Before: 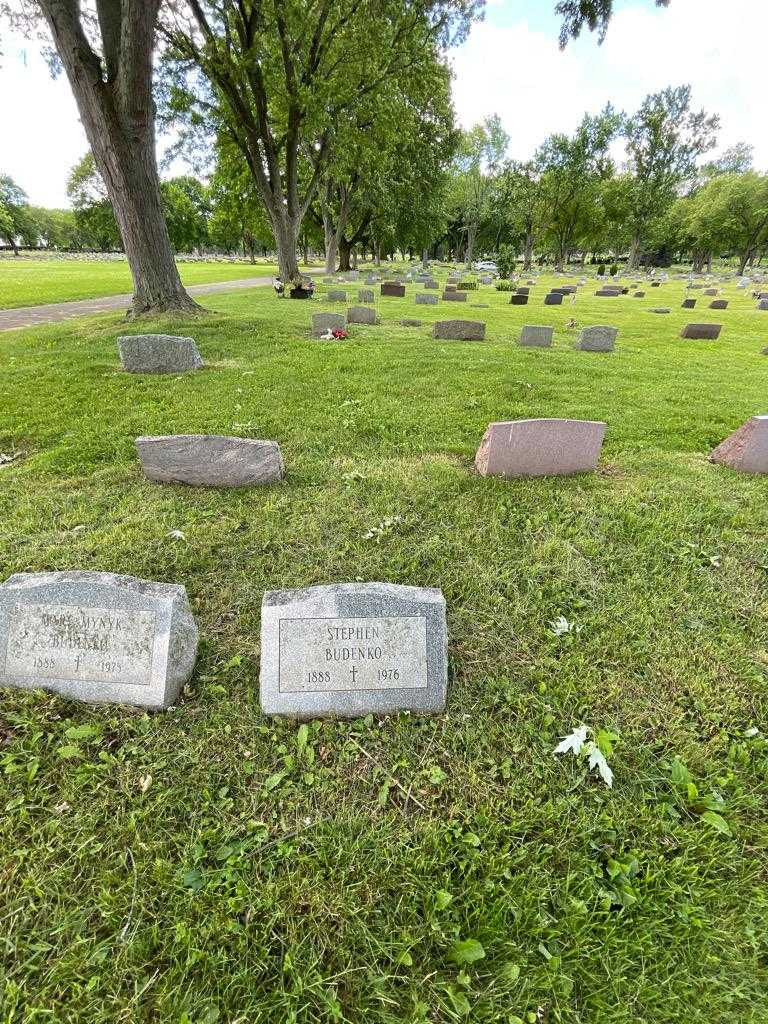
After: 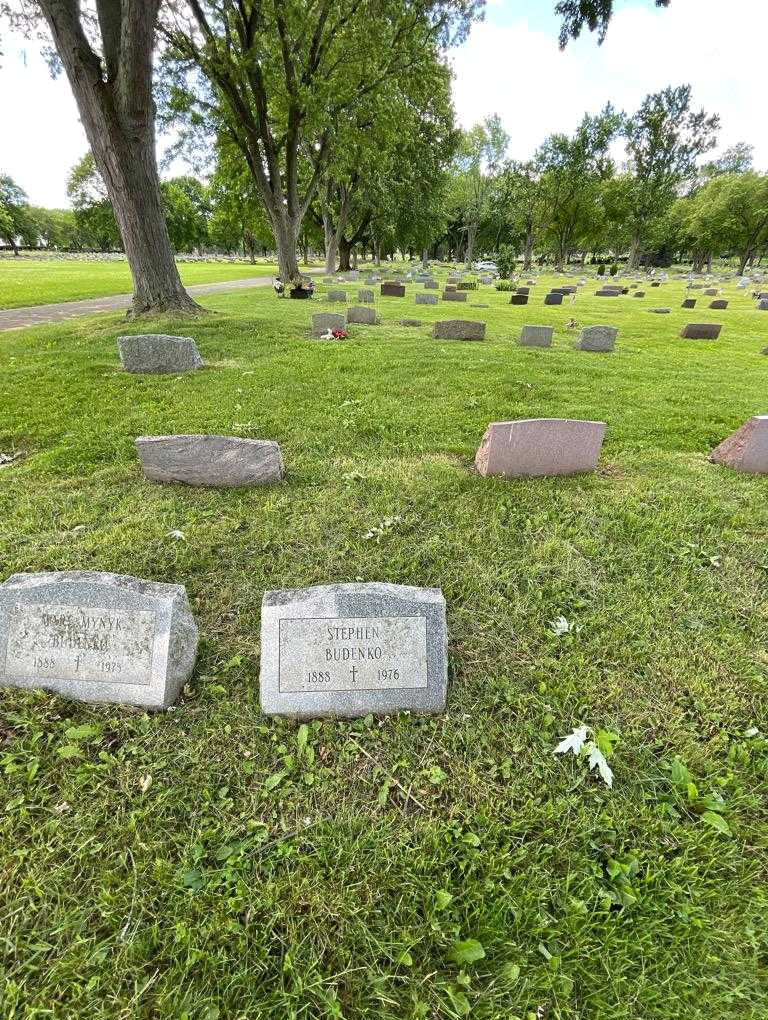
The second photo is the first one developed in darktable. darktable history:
crop: top 0.05%, bottom 0.098%
shadows and highlights: shadows 12, white point adjustment 1.2, soften with gaussian
